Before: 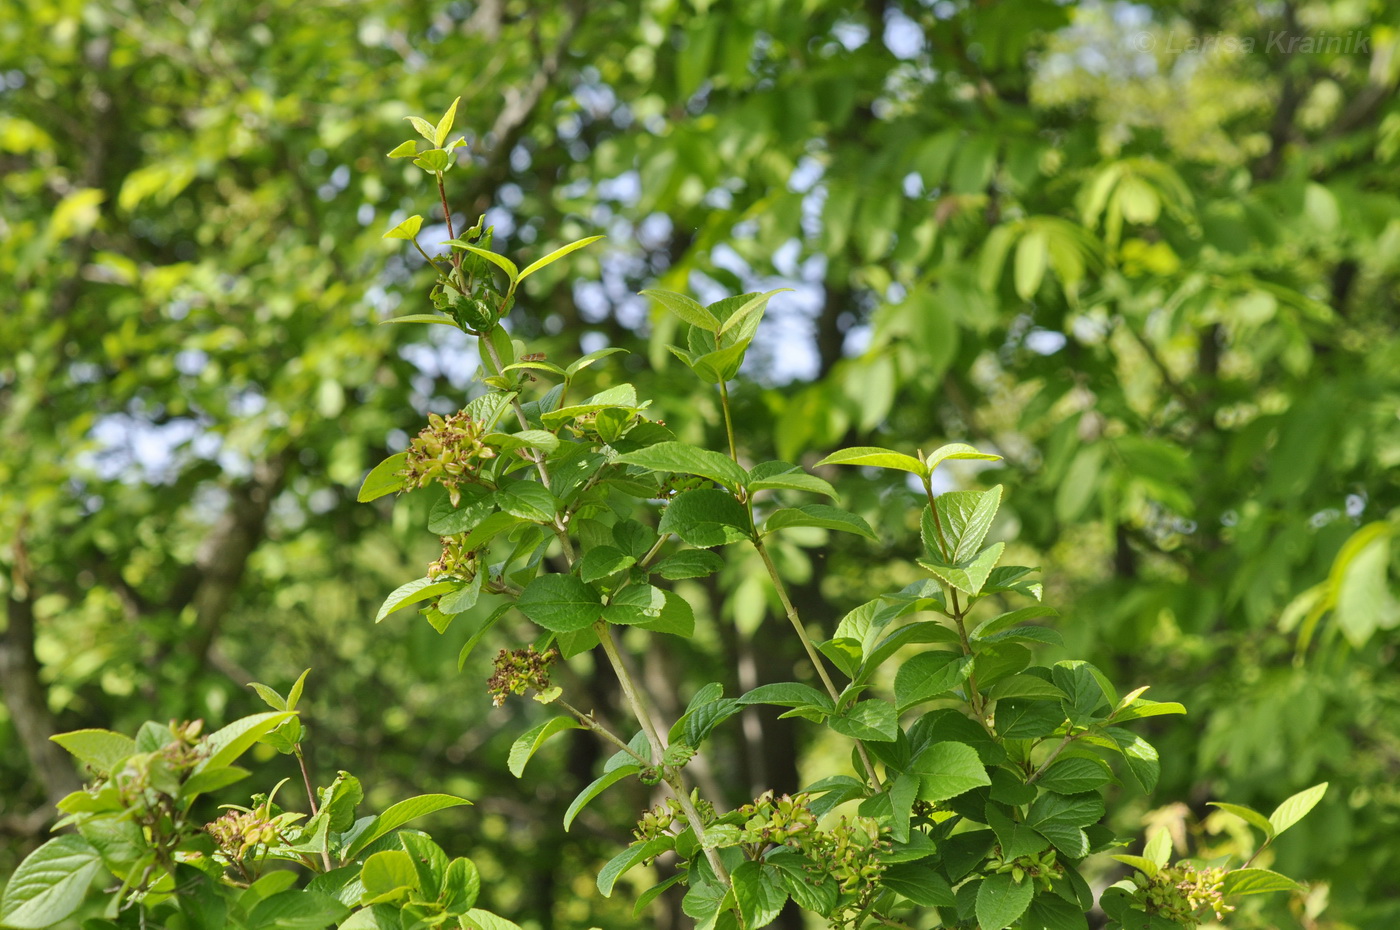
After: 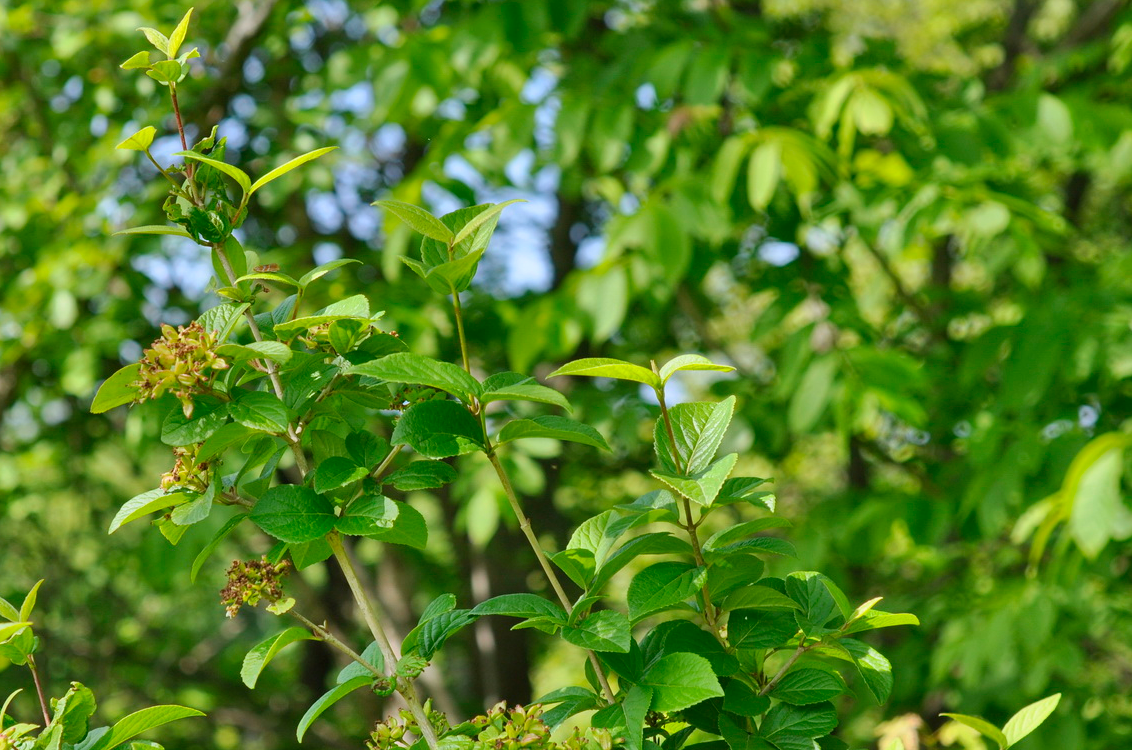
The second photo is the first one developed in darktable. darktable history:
color calibration: output R [0.999, 0.026, -0.11, 0], output G [-0.019, 1.037, -0.099, 0], output B [0.022, -0.023, 0.902, 0], illuminant as shot in camera, x 0.358, y 0.373, temperature 4628.91 K
crop: left 19.072%, top 9.639%, right 0%, bottom 9.621%
